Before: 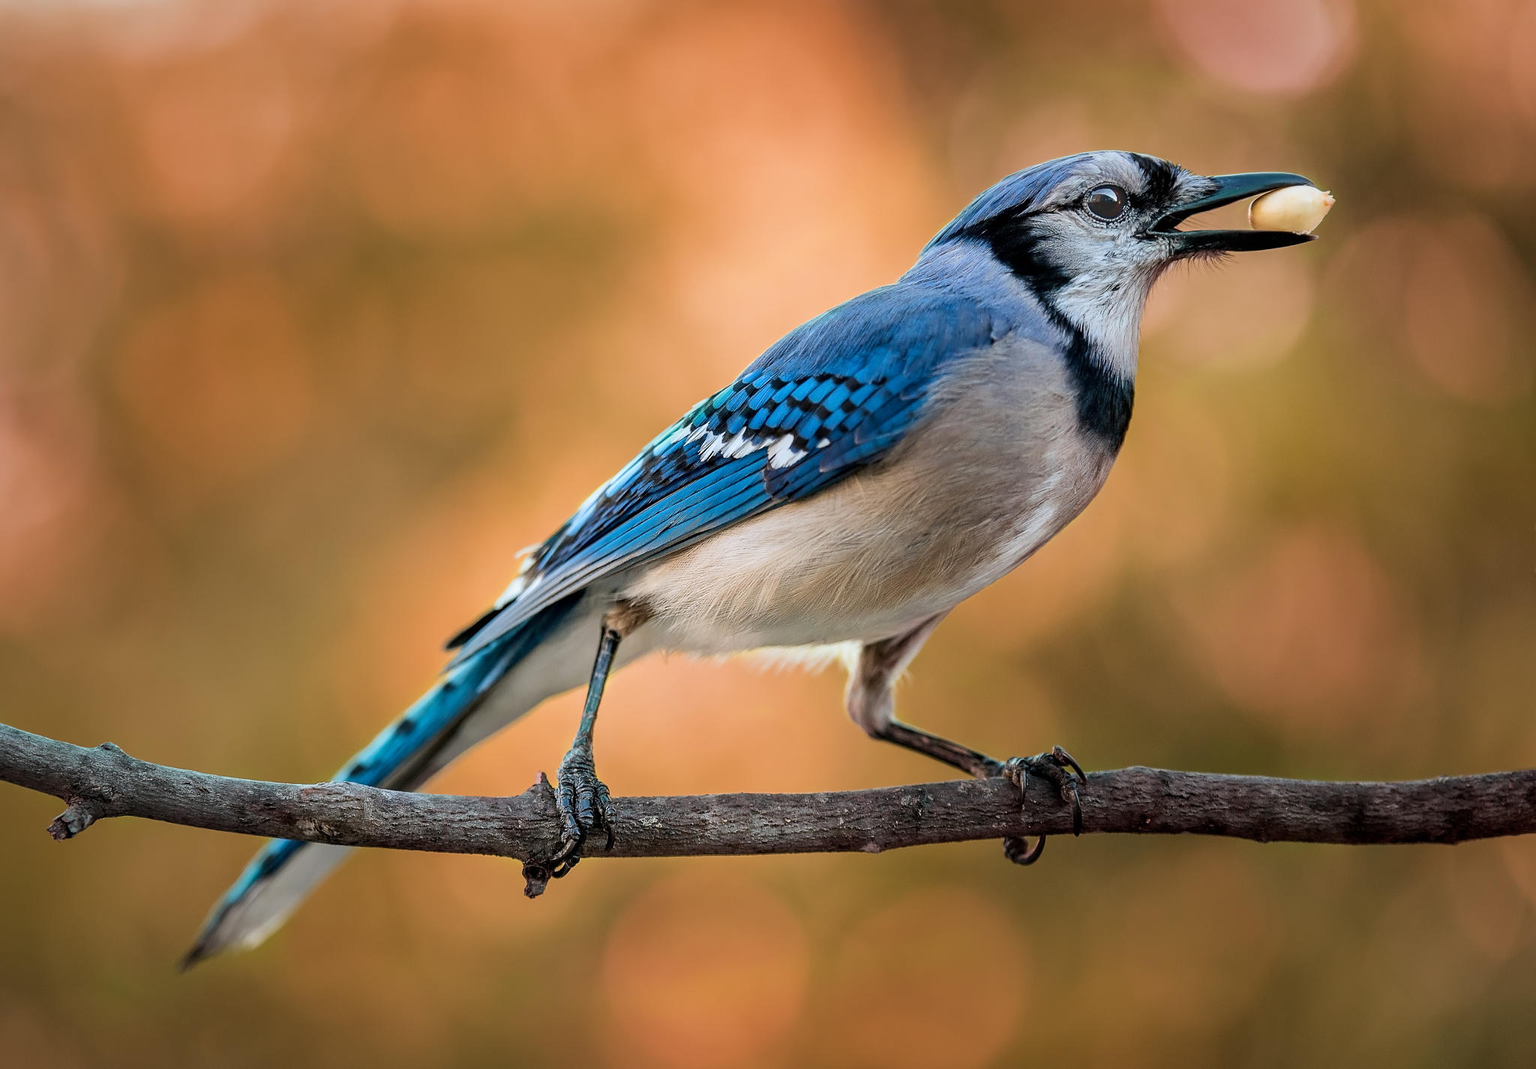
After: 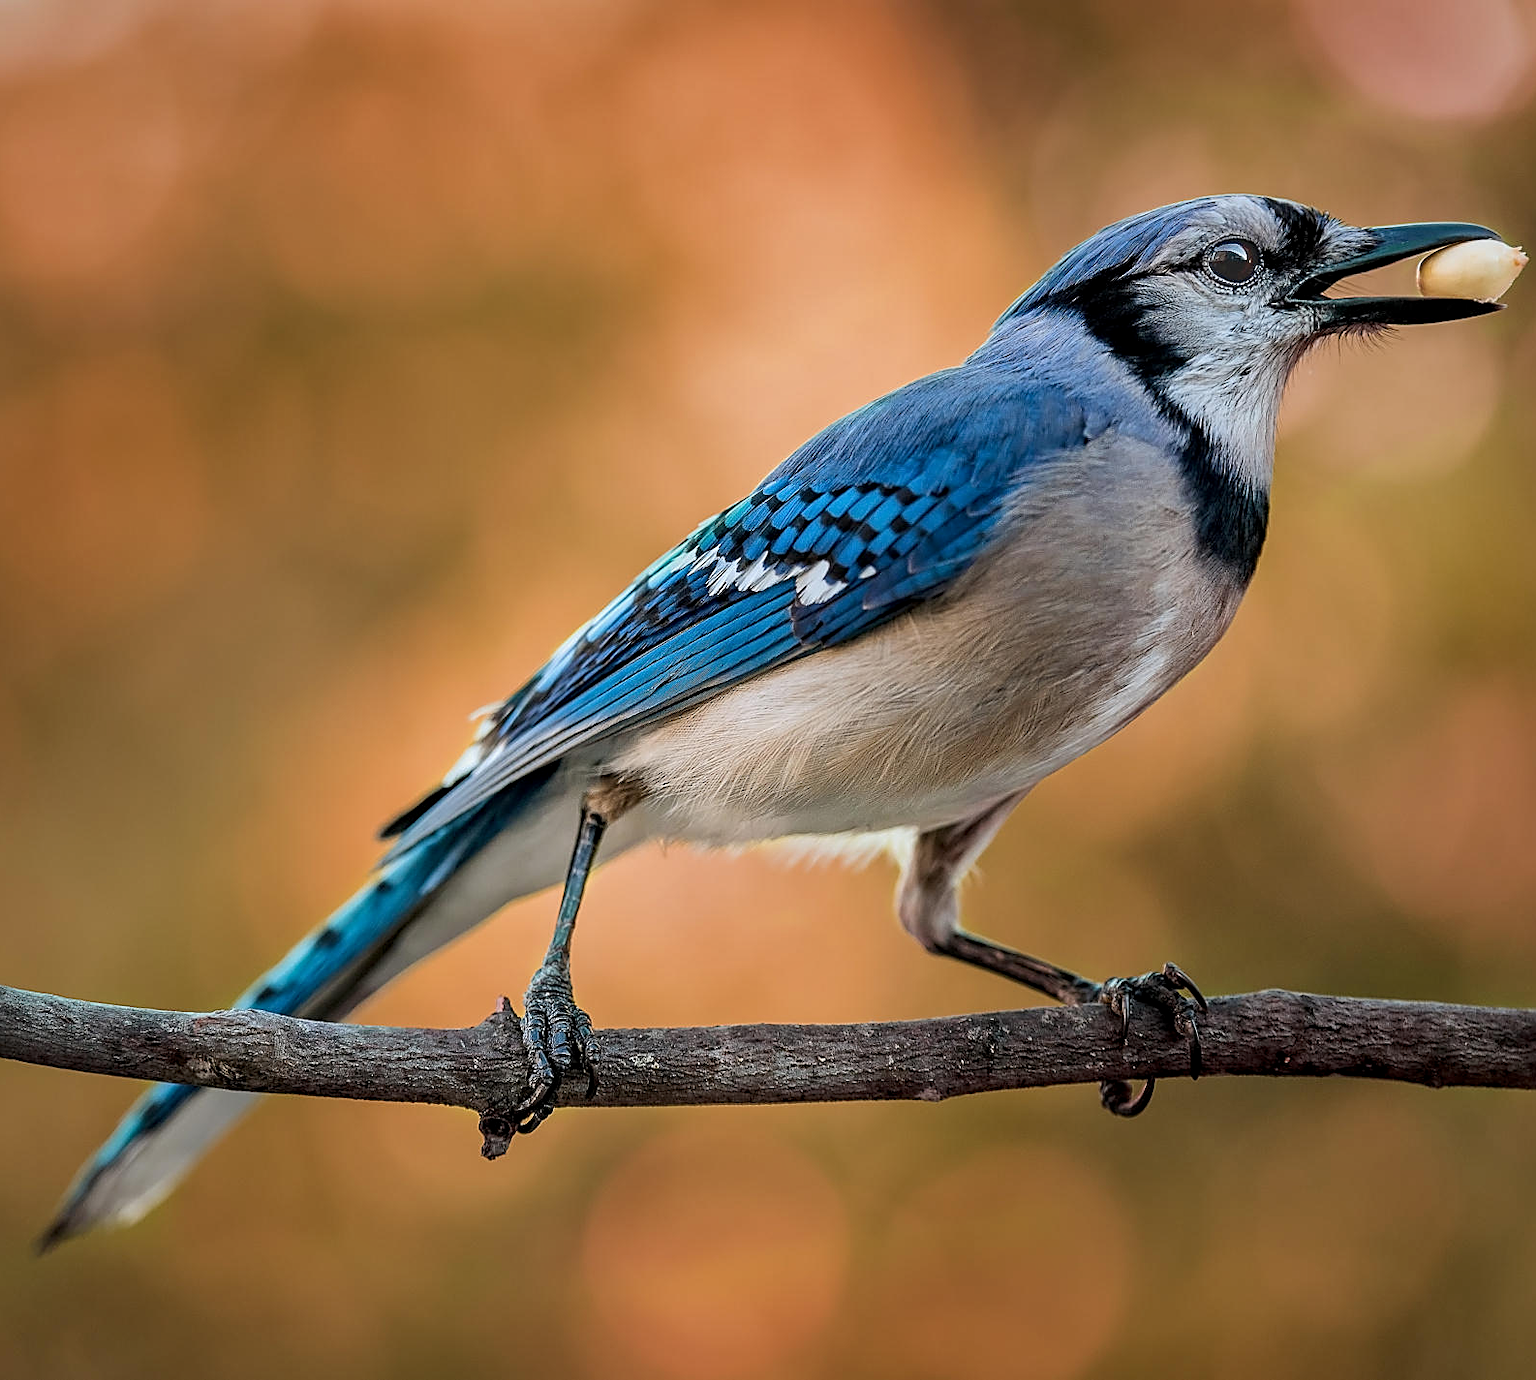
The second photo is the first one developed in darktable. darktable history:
local contrast: highlights 100%, shadows 100%, detail 120%, midtone range 0.2
sharpen: on, module defaults
crop: left 9.88%, right 12.664%
exposure: exposure -0.116 EV, compensate exposure bias true, compensate highlight preservation false
shadows and highlights: shadows 43.71, white point adjustment -1.46, soften with gaussian
